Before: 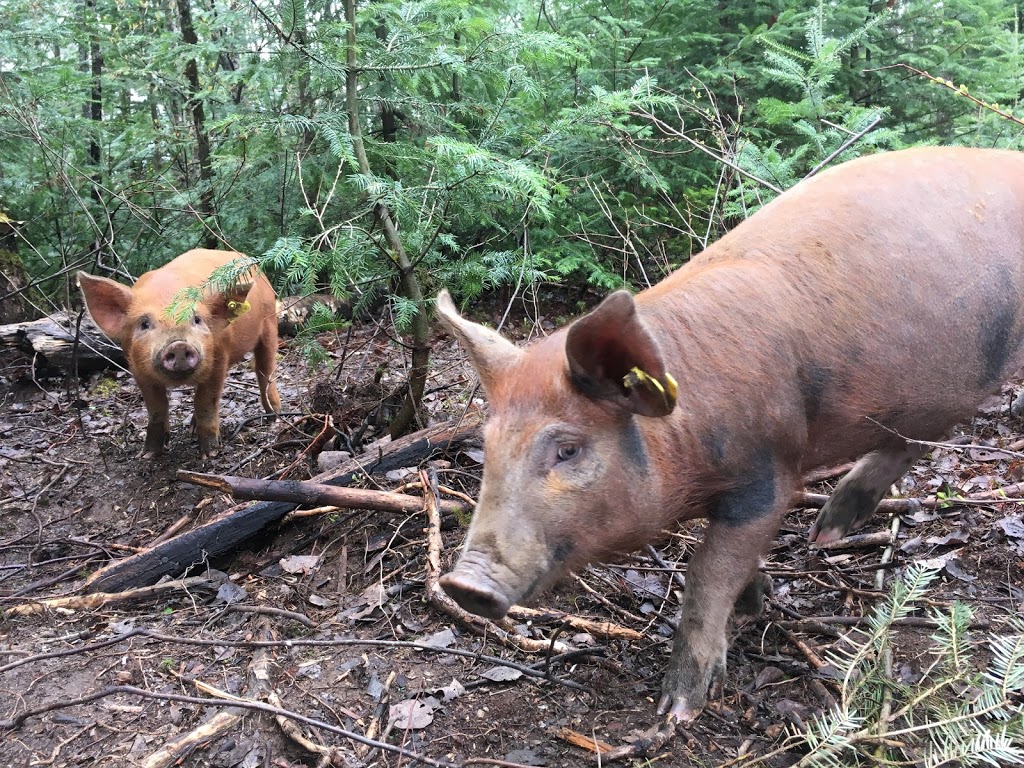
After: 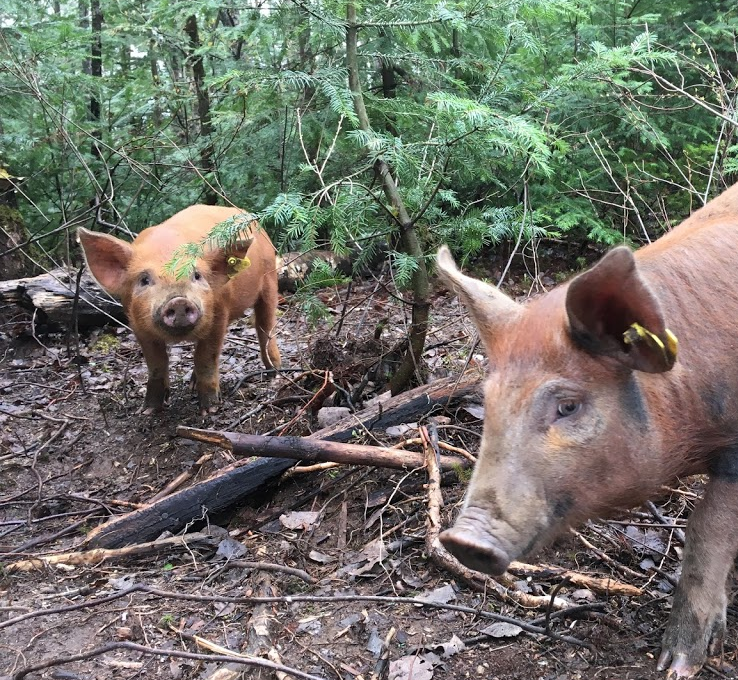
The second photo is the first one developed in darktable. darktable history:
crop: top 5.793%, right 27.838%, bottom 5.641%
